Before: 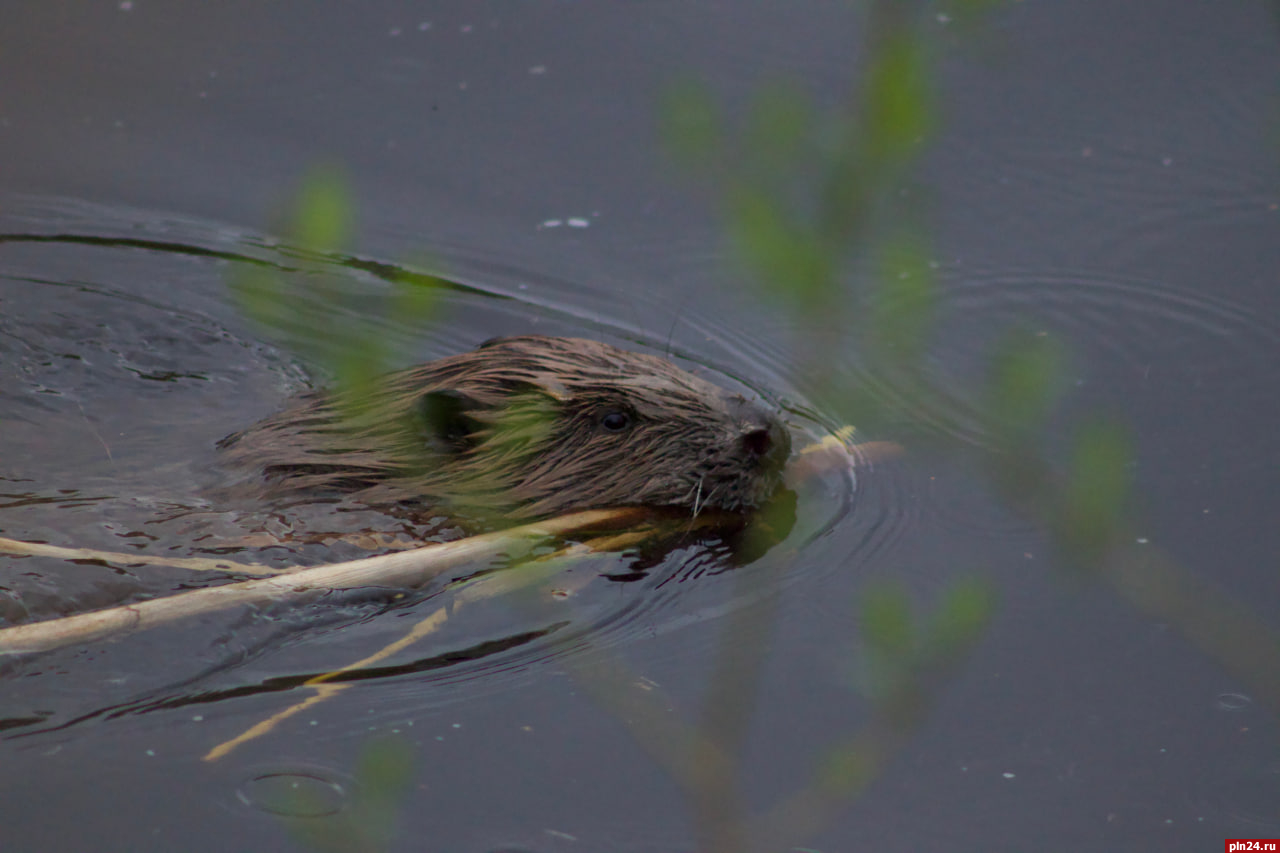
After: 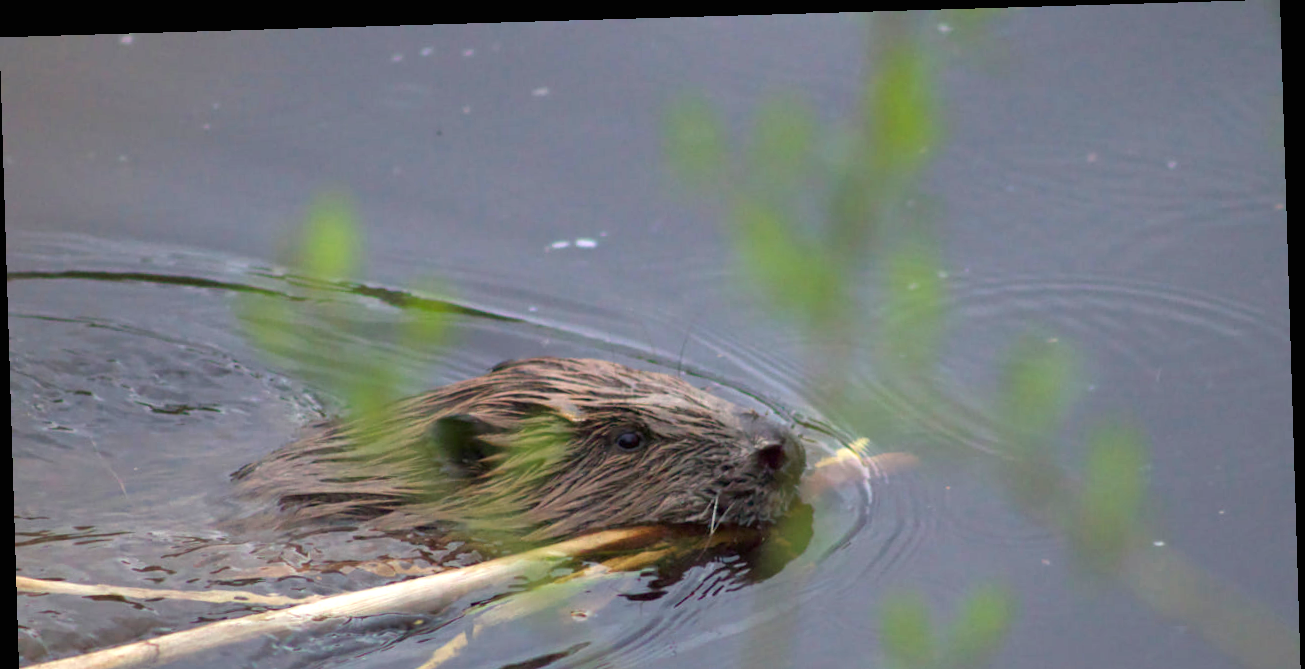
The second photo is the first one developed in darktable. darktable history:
crop: bottom 24.988%
rotate and perspective: rotation -1.77°, lens shift (horizontal) 0.004, automatic cropping off
exposure: black level correction 0, exposure 1.2 EV, compensate exposure bias true, compensate highlight preservation false
